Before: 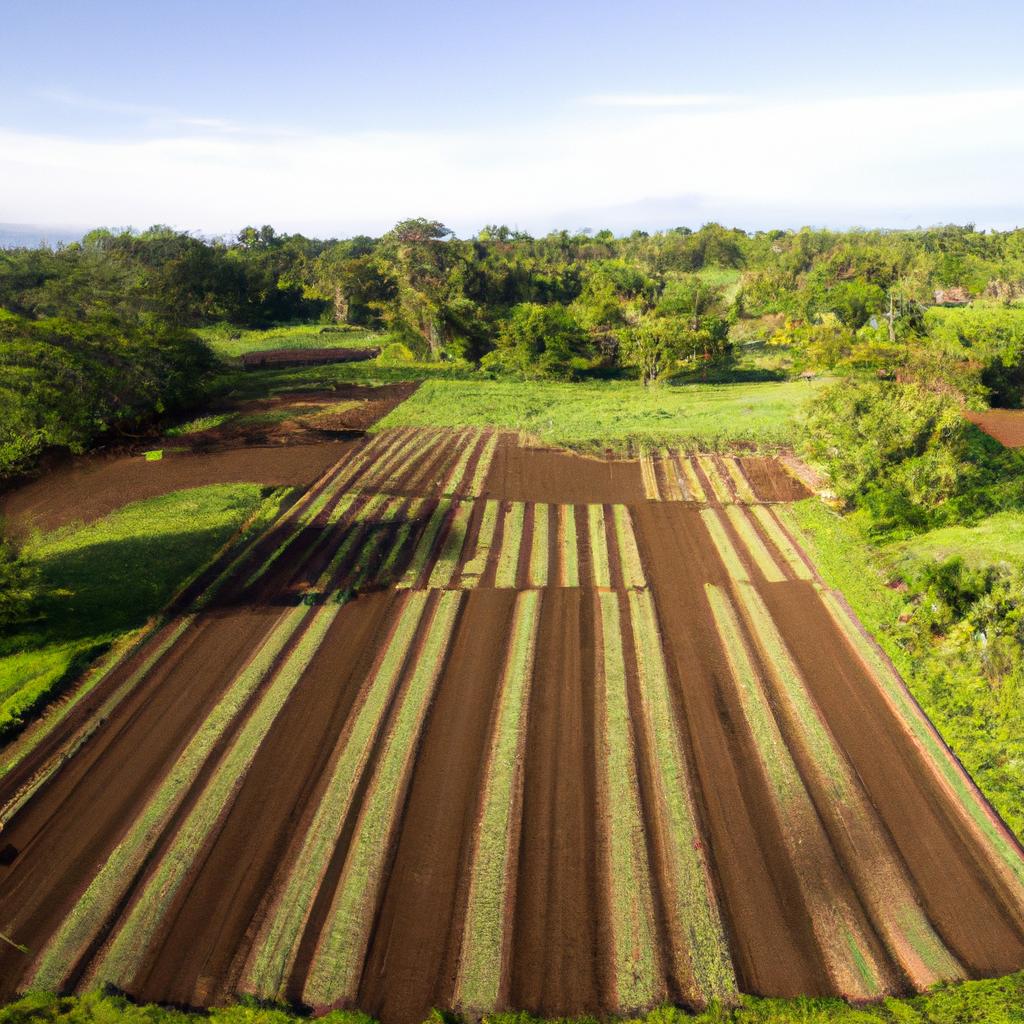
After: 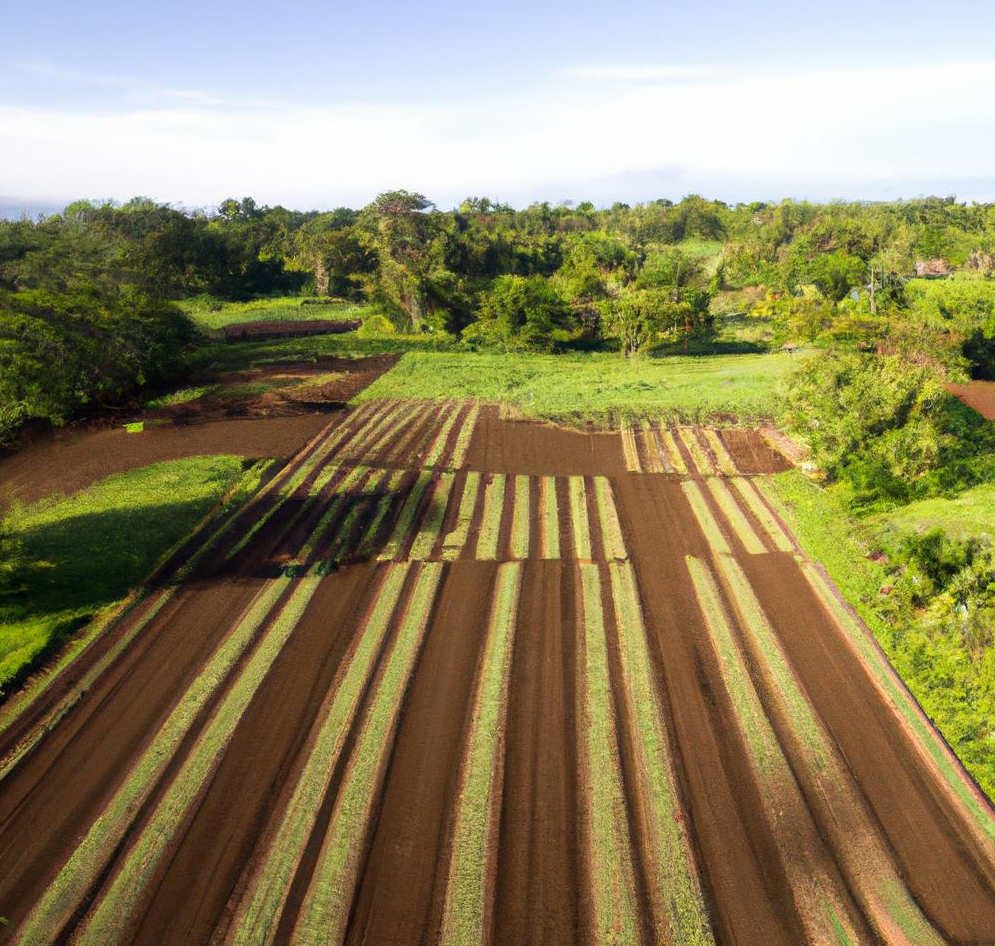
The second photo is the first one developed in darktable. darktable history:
crop: left 1.925%, top 2.741%, right 0.877%, bottom 4.833%
